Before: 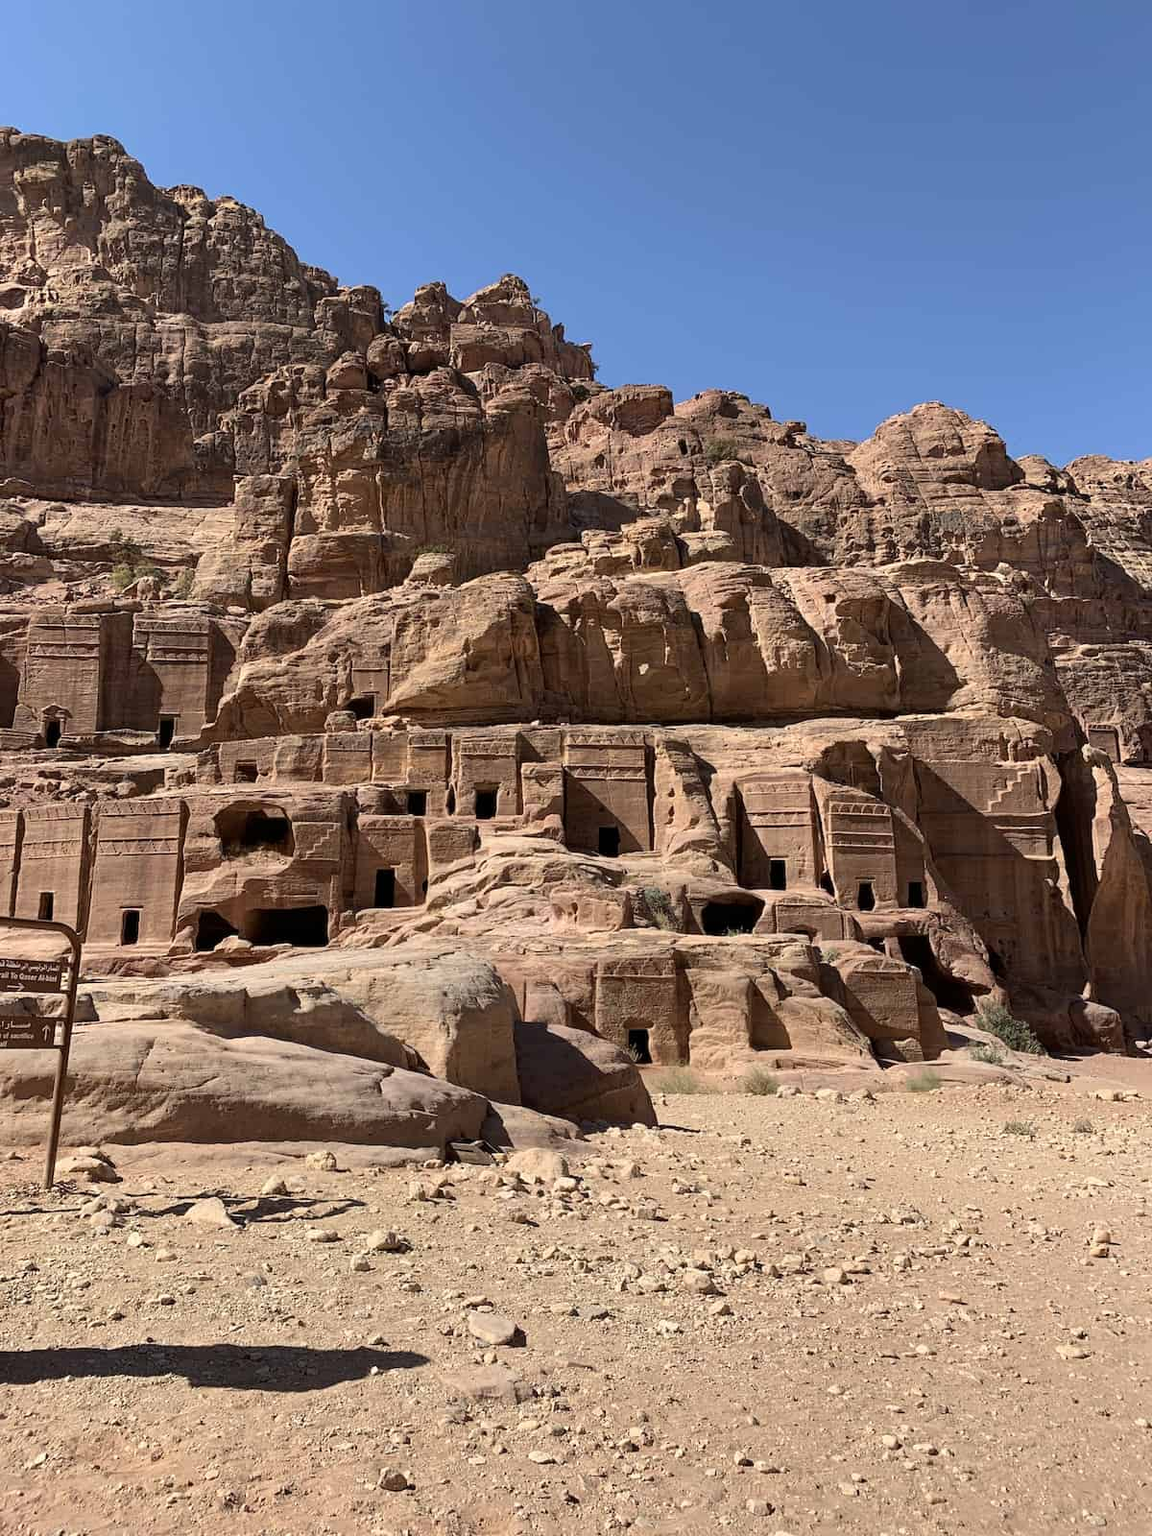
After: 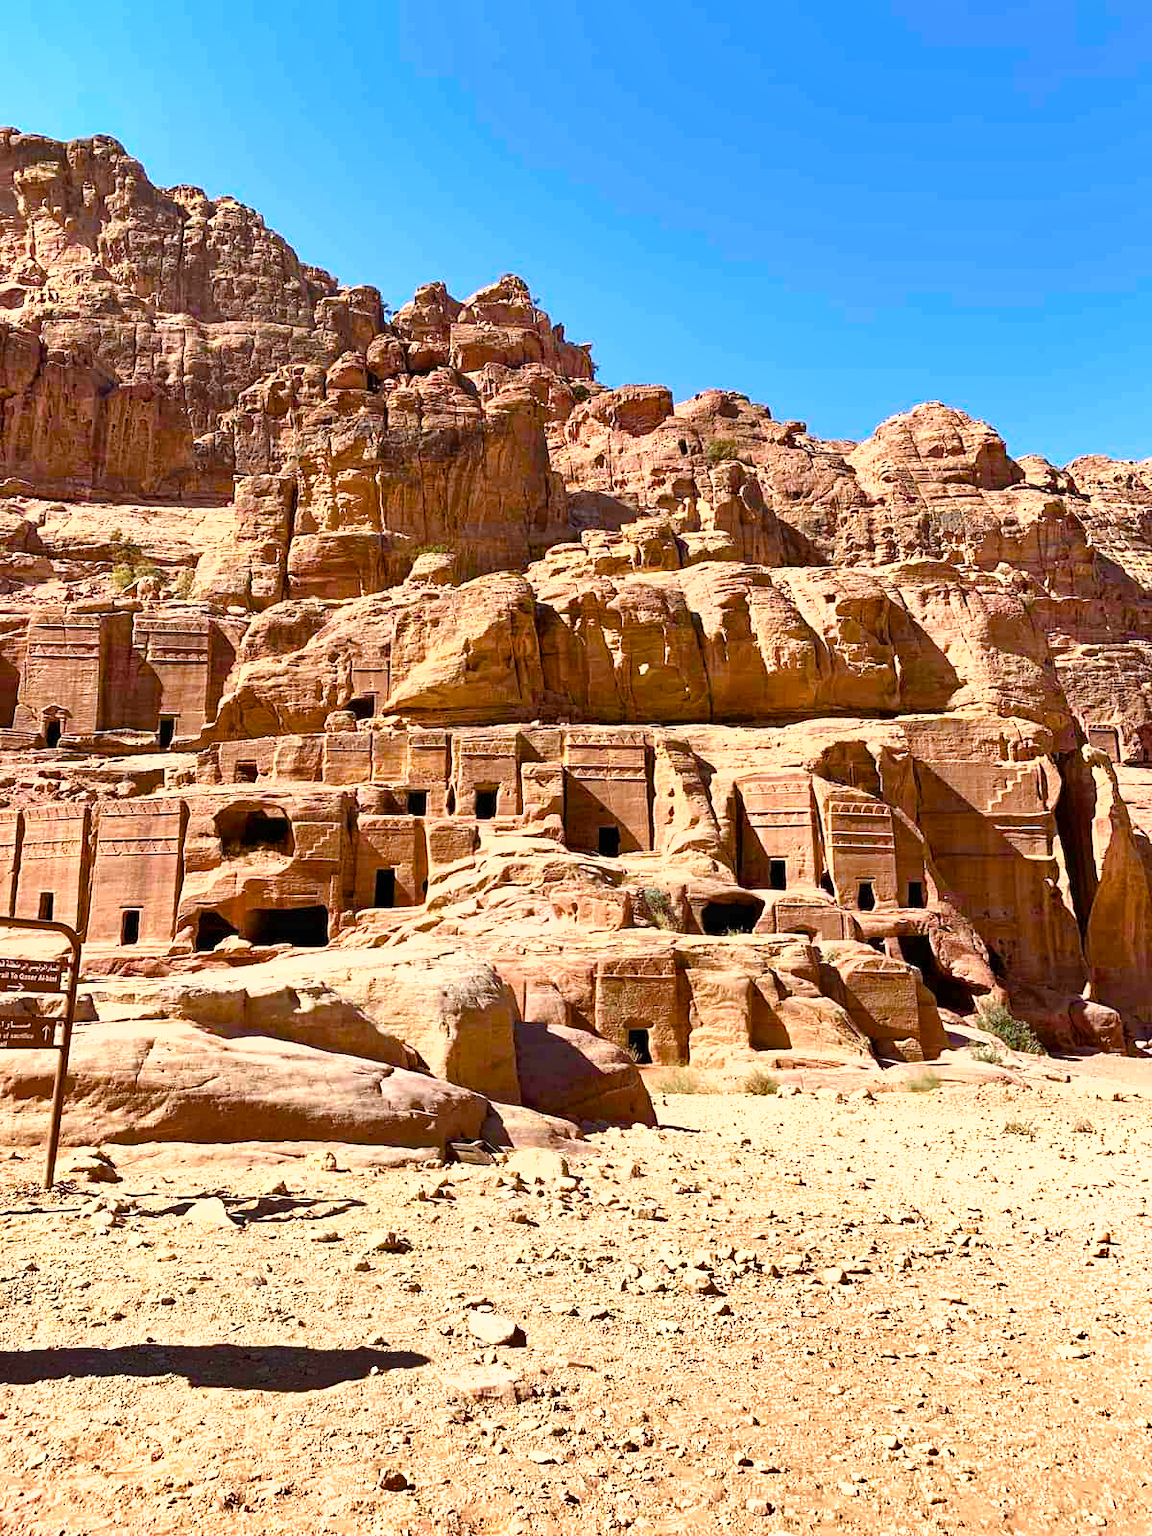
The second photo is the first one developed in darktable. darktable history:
shadows and highlights: soften with gaussian
color balance rgb: perceptual saturation grading › global saturation 20%, perceptual saturation grading › highlights -25.101%, perceptual saturation grading › shadows 49.859%, global vibrance 33.728%
exposure: exposure 1 EV, compensate exposure bias true, compensate highlight preservation false
